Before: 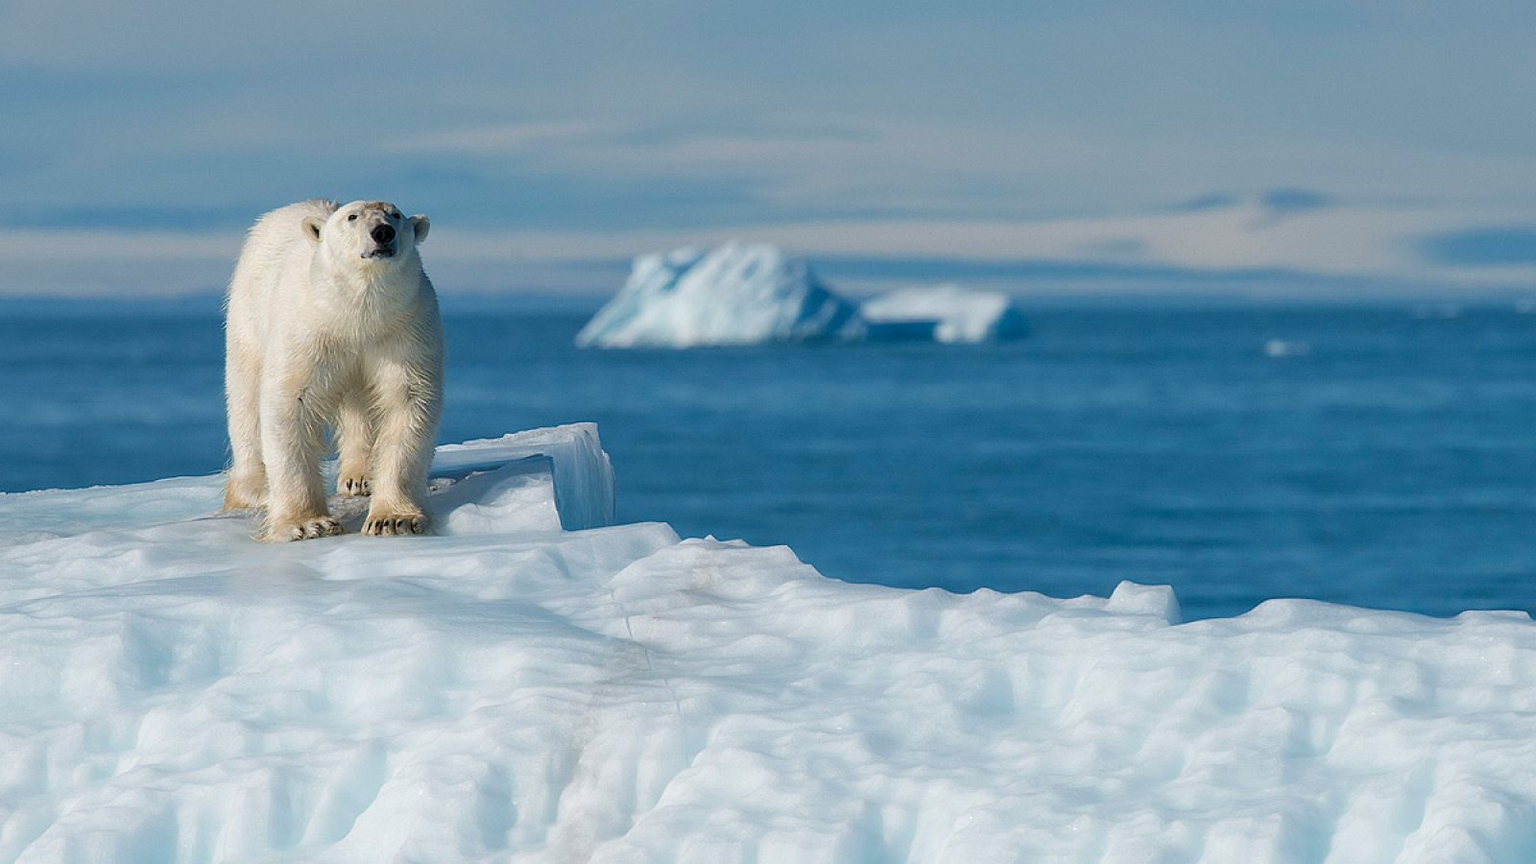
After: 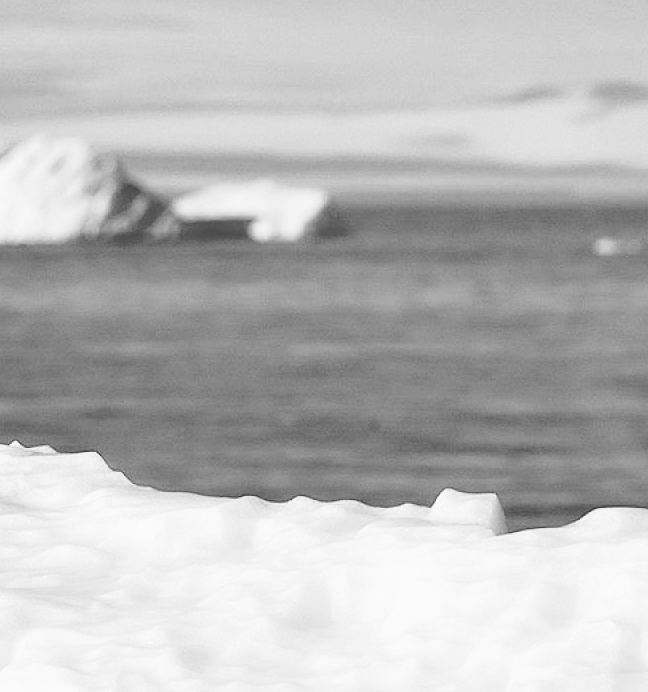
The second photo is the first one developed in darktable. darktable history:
crop: left 45.254%, top 12.988%, right 14.186%, bottom 10.089%
exposure: black level correction 0.002, exposure 0.146 EV, compensate highlight preservation false
shadows and highlights: low approximation 0.01, soften with gaussian
base curve: curves: ch0 [(0, 0) (0.018, 0.026) (0.143, 0.37) (0.33, 0.731) (0.458, 0.853) (0.735, 0.965) (0.905, 0.986) (1, 1)], preserve colors none
color zones: curves: ch1 [(0, -0.394) (0.143, -0.394) (0.286, -0.394) (0.429, -0.392) (0.571, -0.391) (0.714, -0.391) (0.857, -0.391) (1, -0.394)]
